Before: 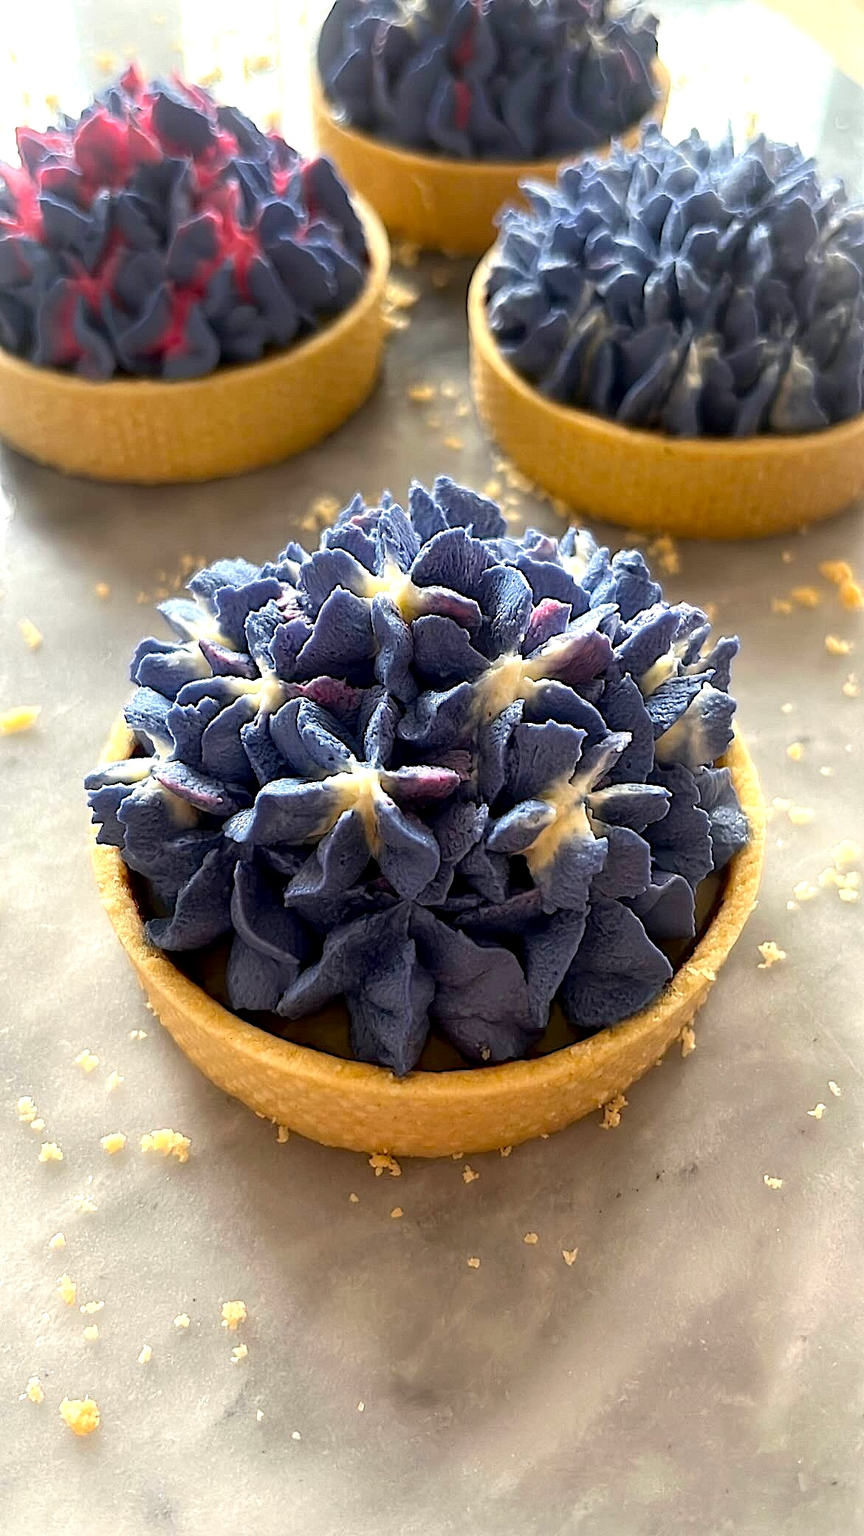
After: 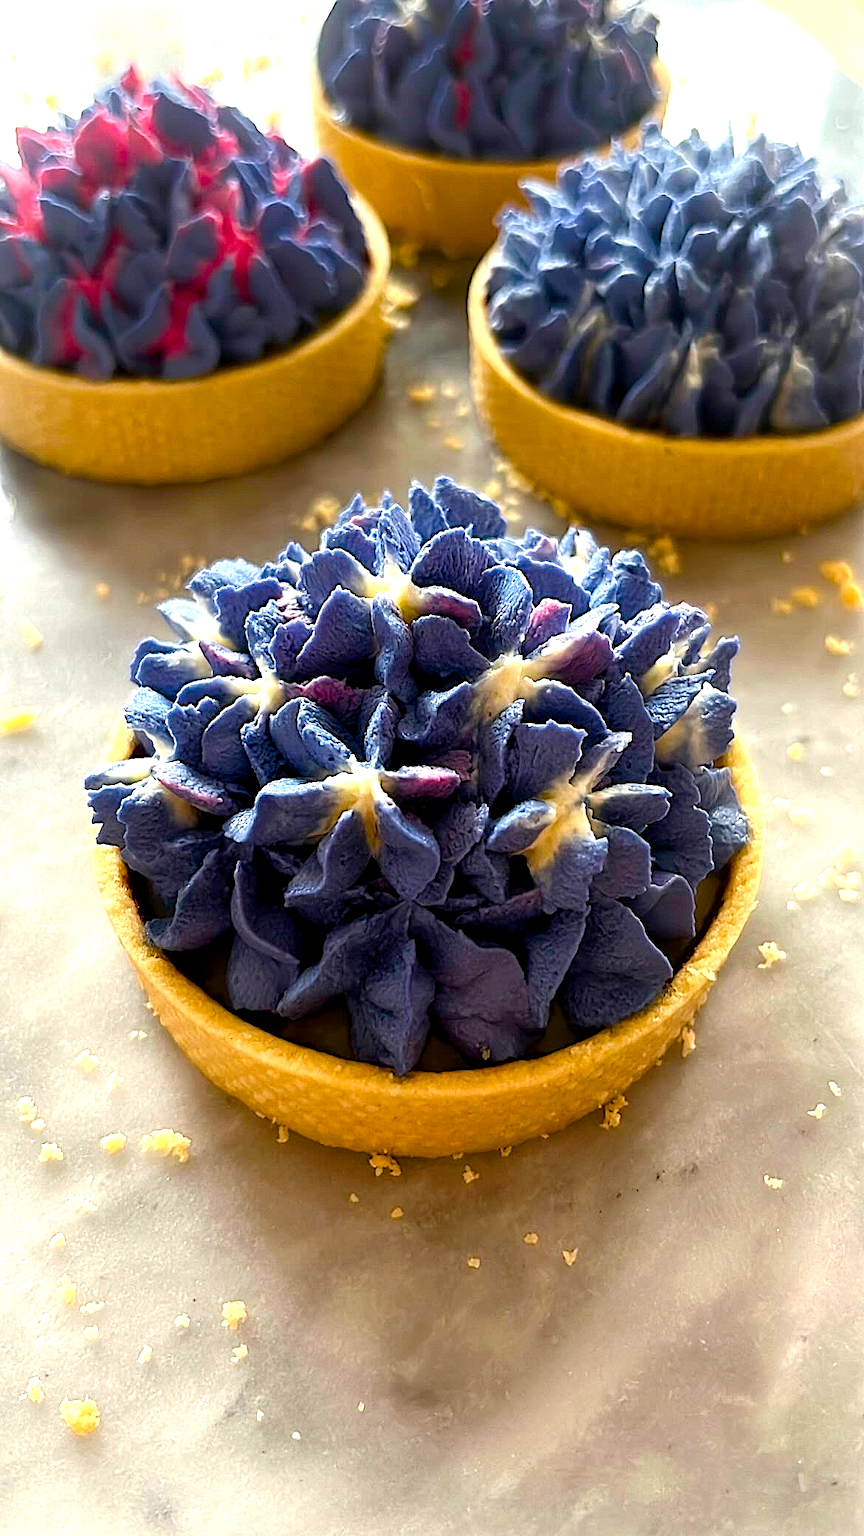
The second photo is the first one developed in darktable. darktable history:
color balance rgb: perceptual saturation grading › global saturation 20%, perceptual saturation grading › highlights -25.83%, perceptual saturation grading › shadows 49.384%, global vibrance 30.54%, contrast 10.203%
